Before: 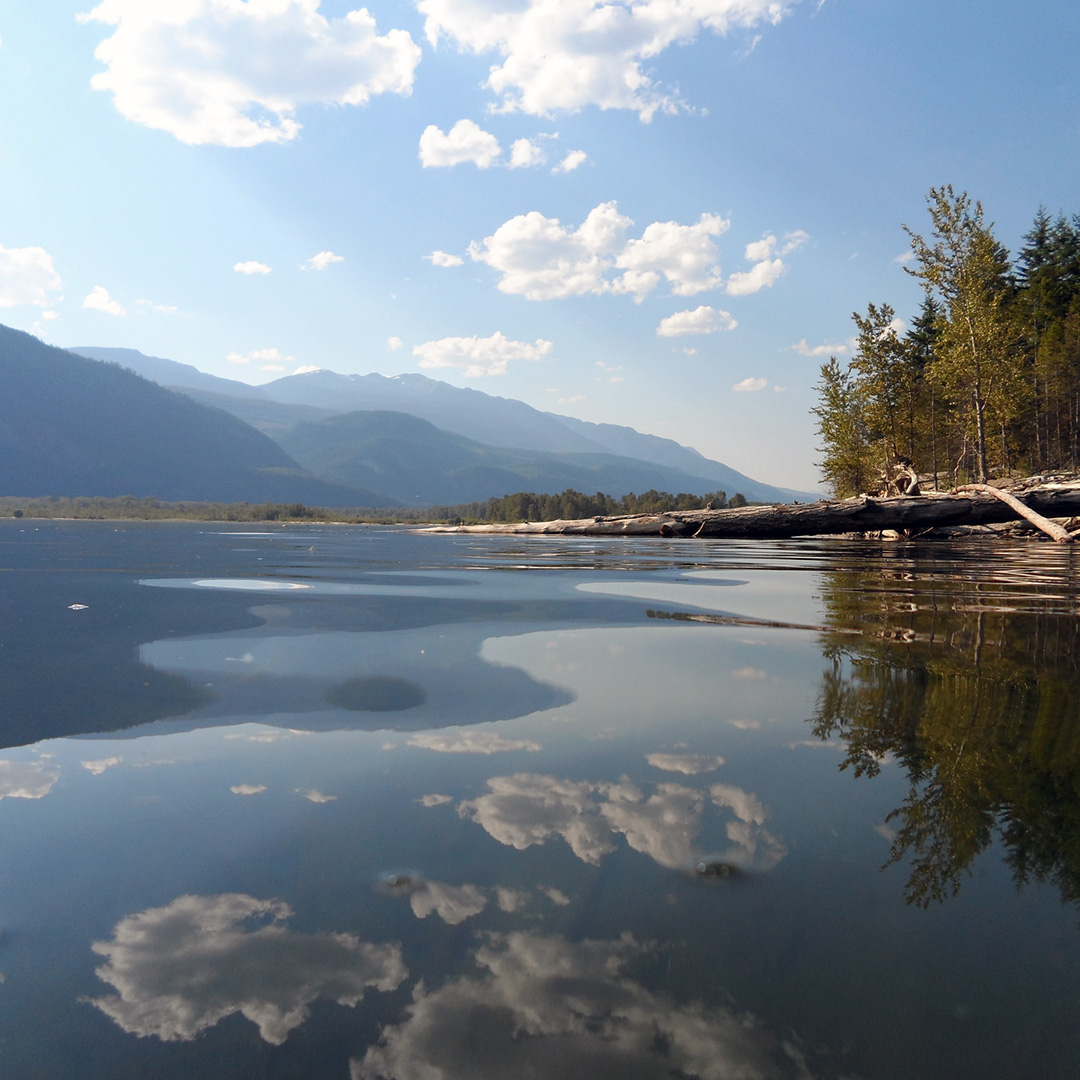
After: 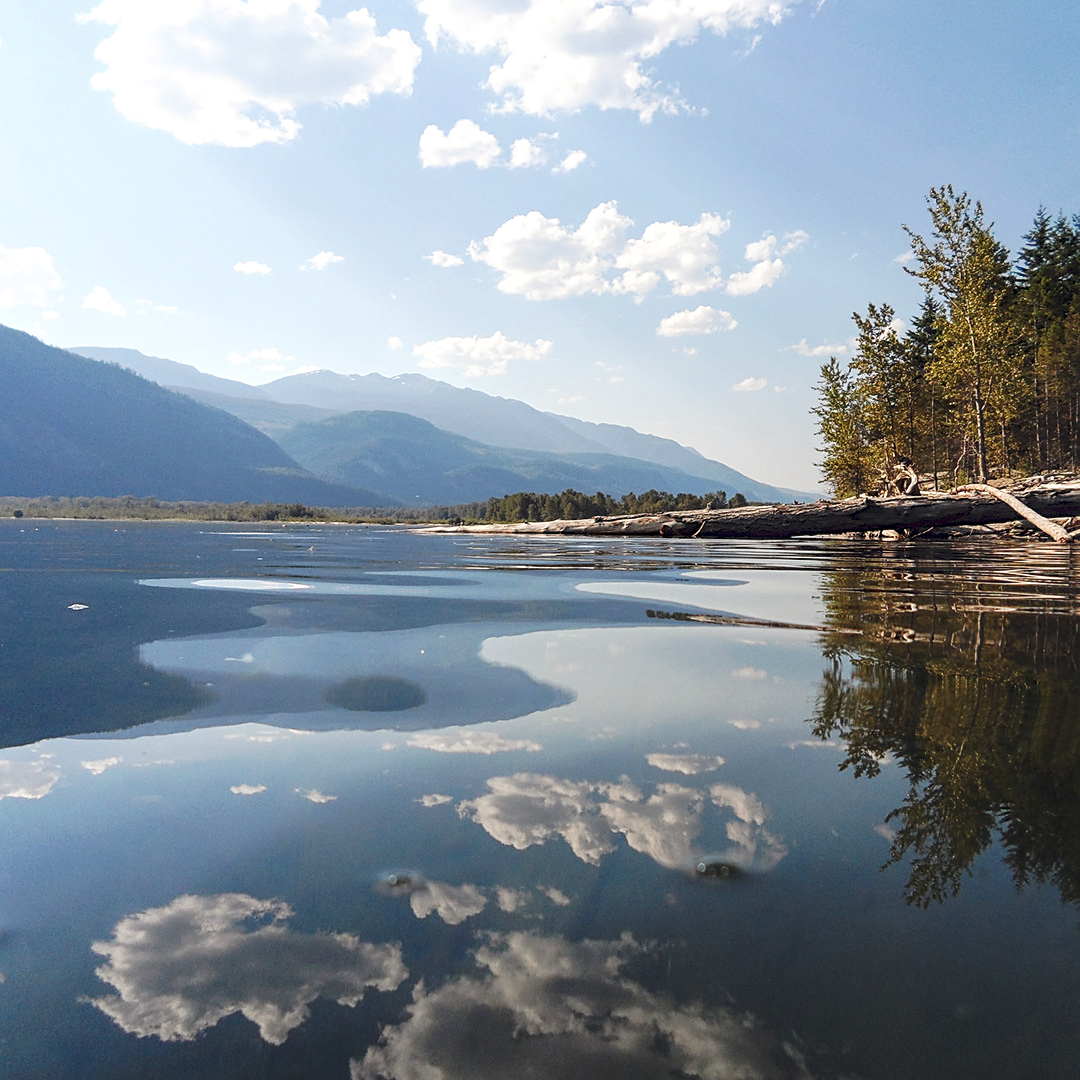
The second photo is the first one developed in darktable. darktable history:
local contrast: detail 130%
tone curve: curves: ch0 [(0, 0) (0.003, 0.065) (0.011, 0.072) (0.025, 0.09) (0.044, 0.104) (0.069, 0.116) (0.1, 0.127) (0.136, 0.15) (0.177, 0.184) (0.224, 0.223) (0.277, 0.28) (0.335, 0.361) (0.399, 0.443) (0.468, 0.525) (0.543, 0.616) (0.623, 0.713) (0.709, 0.79) (0.801, 0.866) (0.898, 0.933) (1, 1)], preserve colors none
sharpen: on, module defaults
